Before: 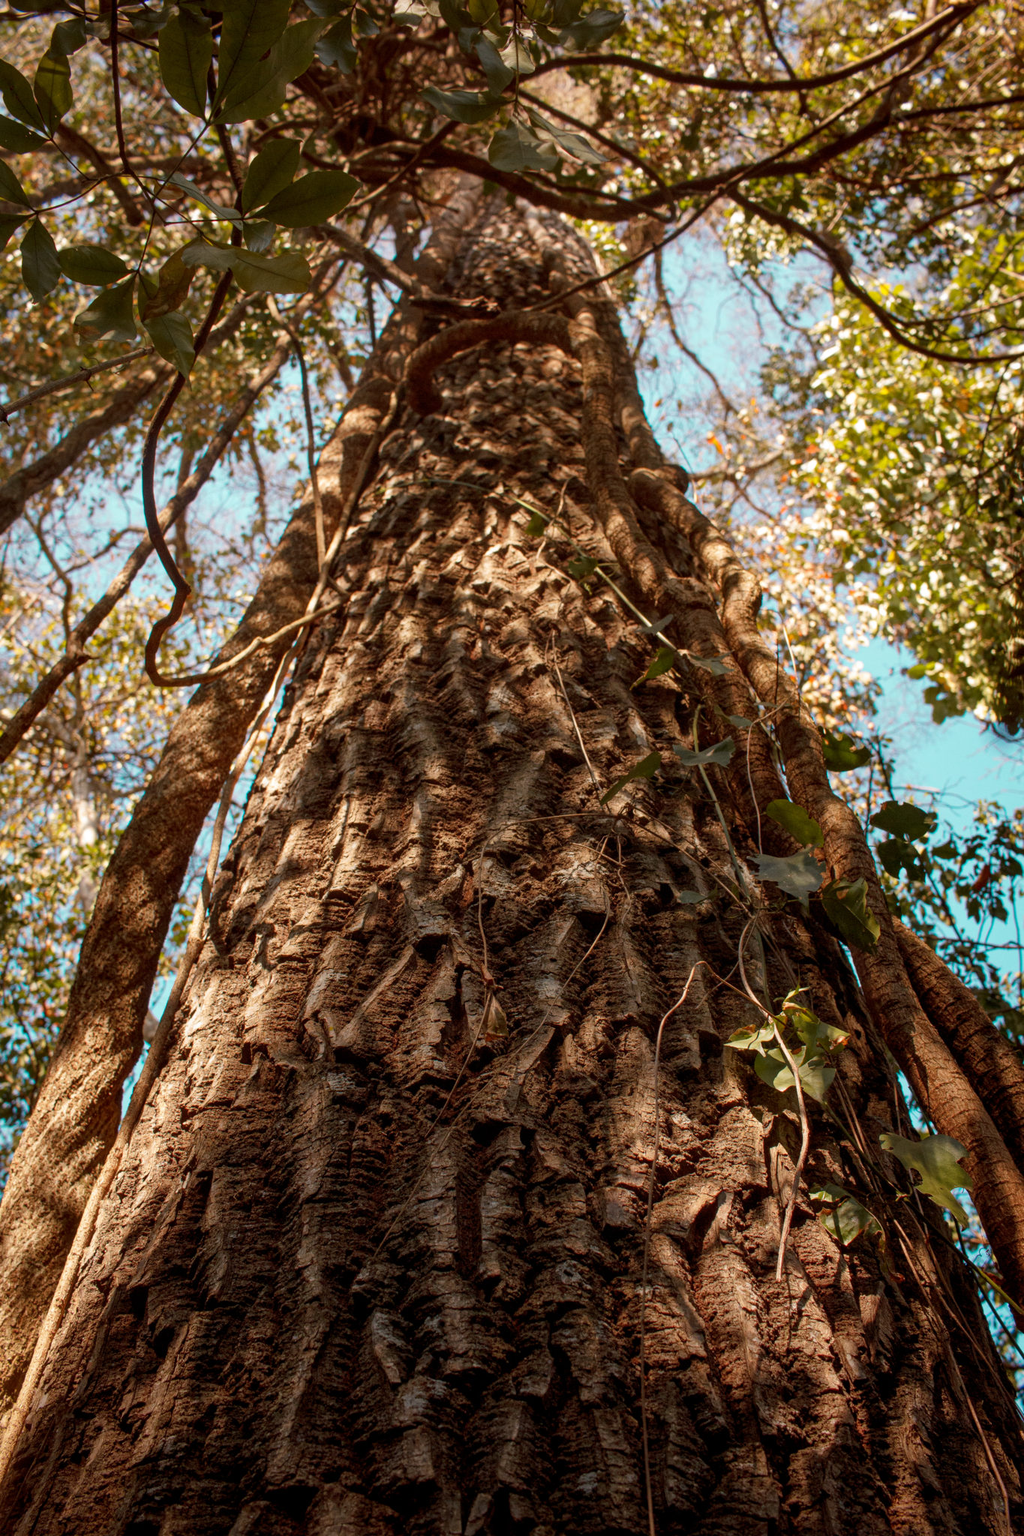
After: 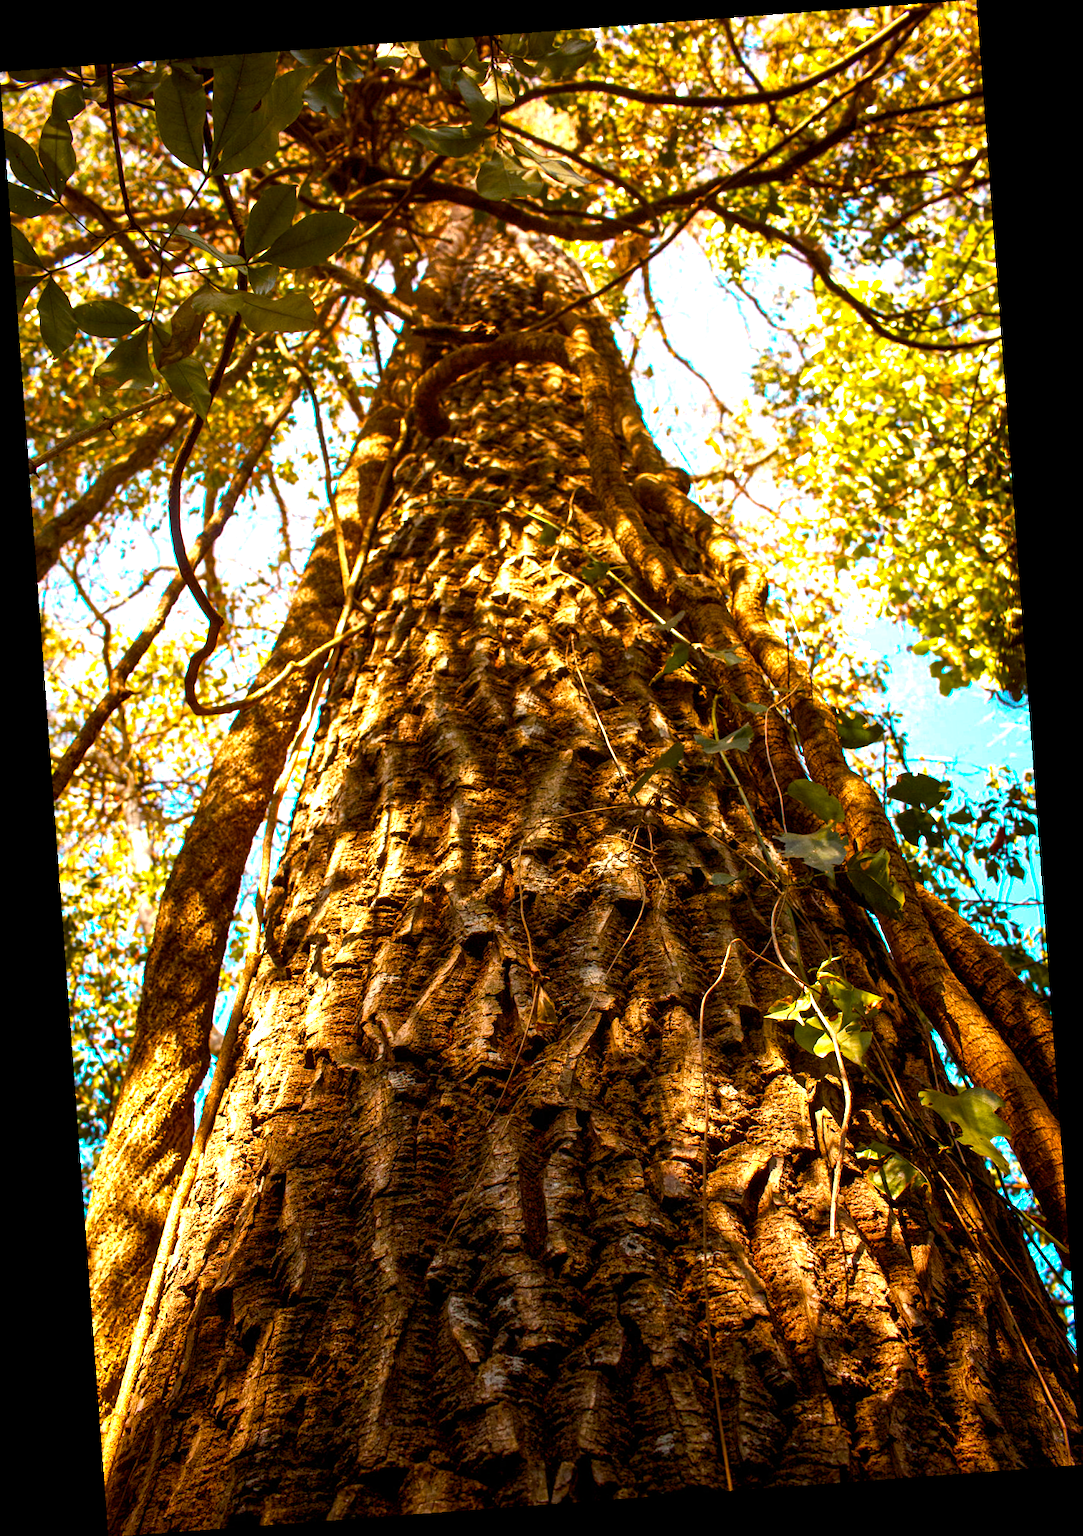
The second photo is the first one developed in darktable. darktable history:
color balance rgb: linear chroma grading › global chroma 9%, perceptual saturation grading › global saturation 36%, perceptual saturation grading › shadows 35%, perceptual brilliance grading › global brilliance 15%, perceptual brilliance grading › shadows -35%, global vibrance 15%
exposure: exposure 0.935 EV, compensate highlight preservation false
rotate and perspective: rotation -4.25°, automatic cropping off
